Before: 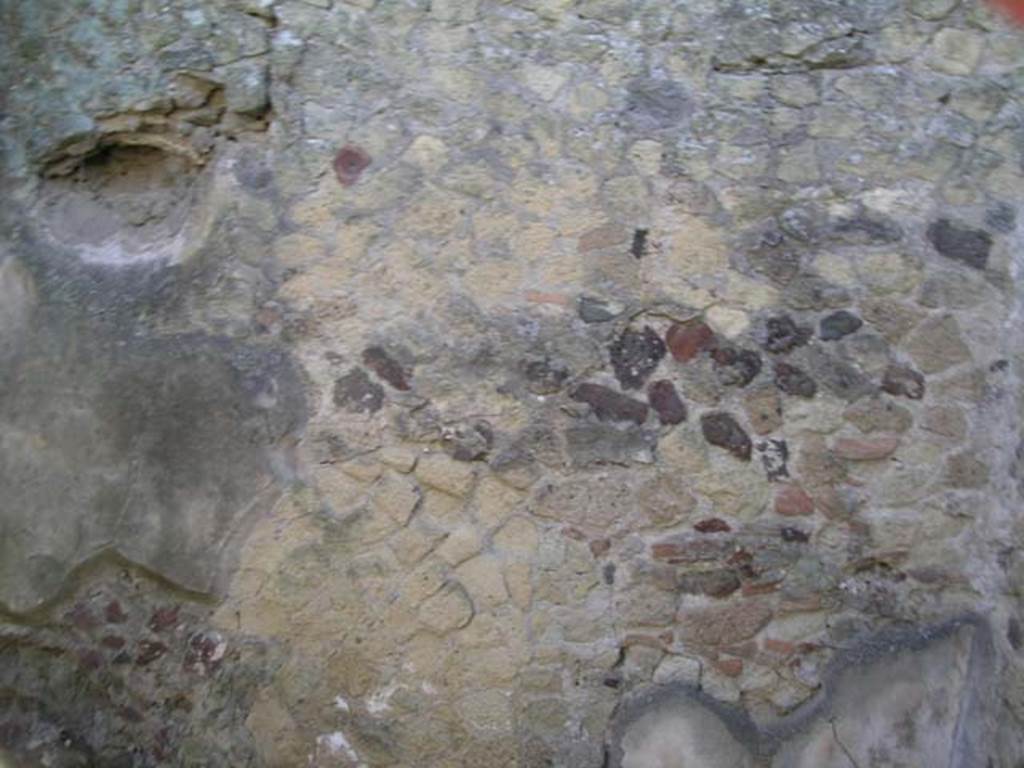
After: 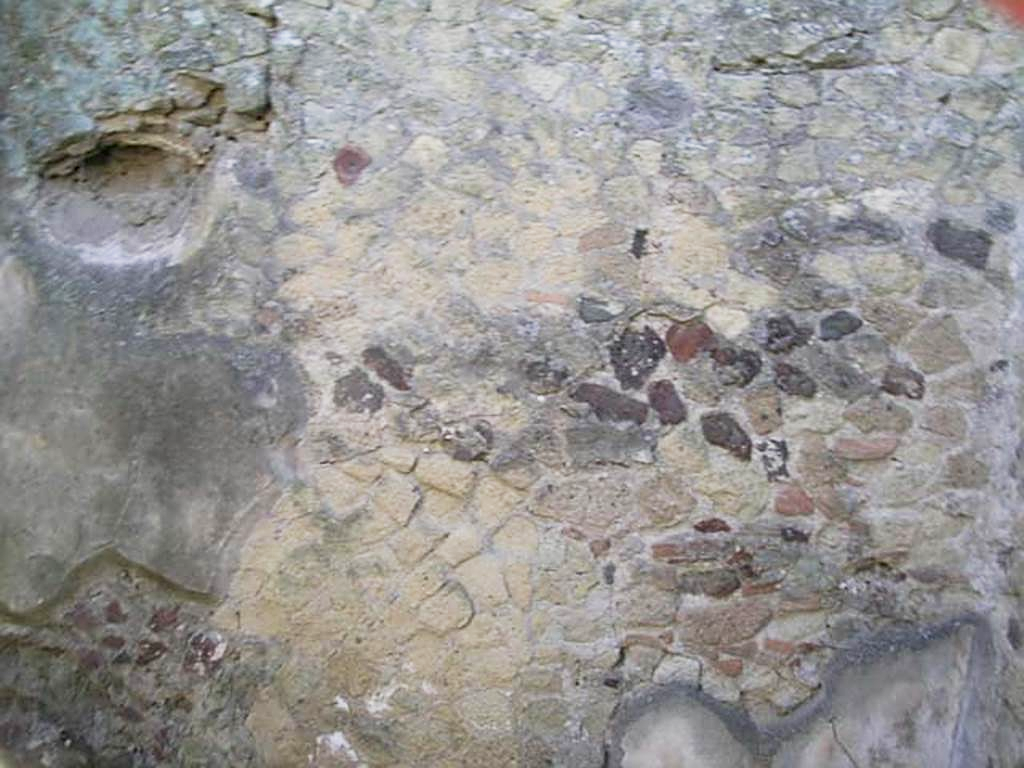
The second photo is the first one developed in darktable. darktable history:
sharpen: on, module defaults
base curve: curves: ch0 [(0, 0) (0.088, 0.125) (0.176, 0.251) (0.354, 0.501) (0.613, 0.749) (1, 0.877)], preserve colors none
